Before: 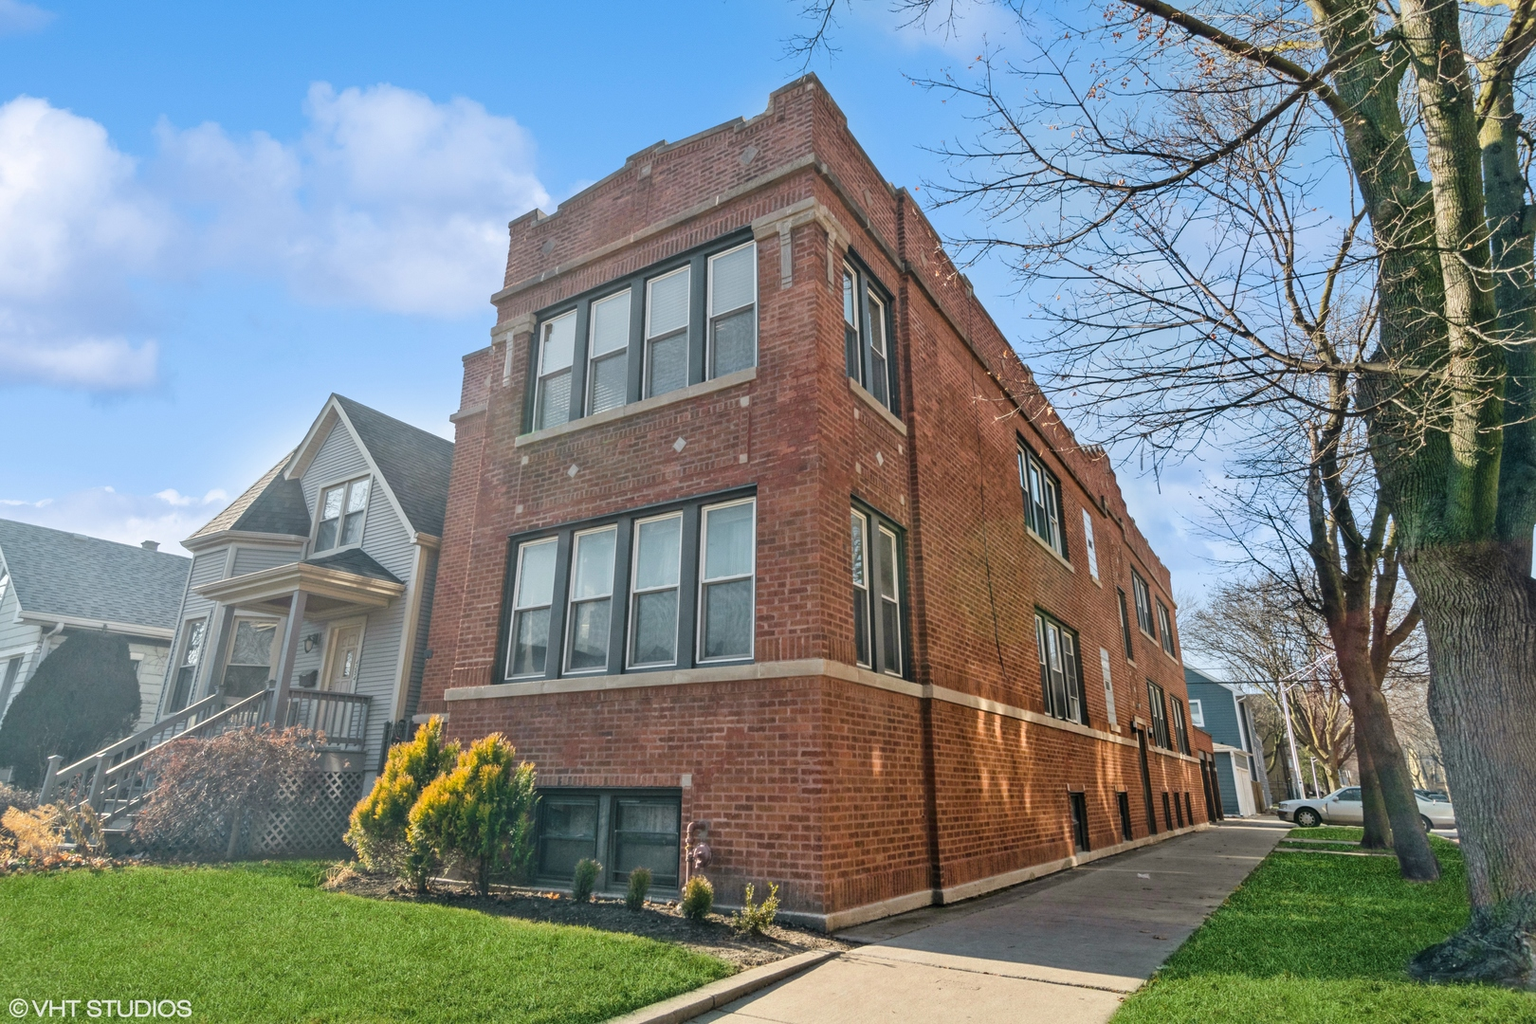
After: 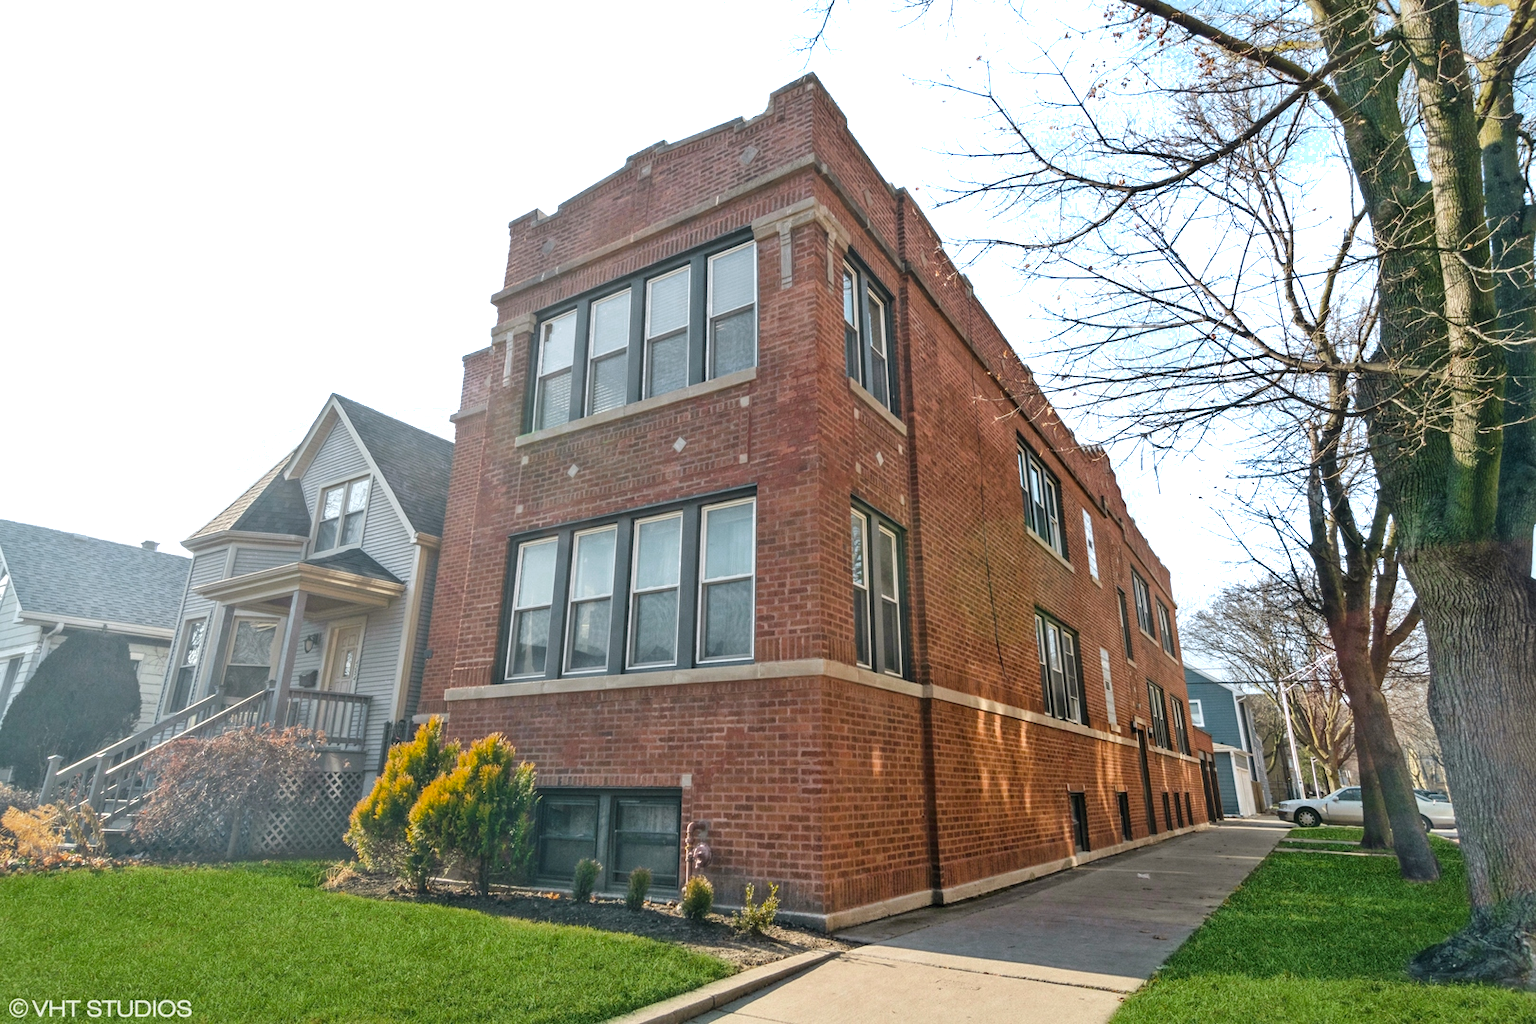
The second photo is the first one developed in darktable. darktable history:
color zones: curves: ch0 [(0.203, 0.433) (0.607, 0.517) (0.697, 0.696) (0.705, 0.897)]
exposure: exposure 0.214 EV, compensate exposure bias true, compensate highlight preservation false
